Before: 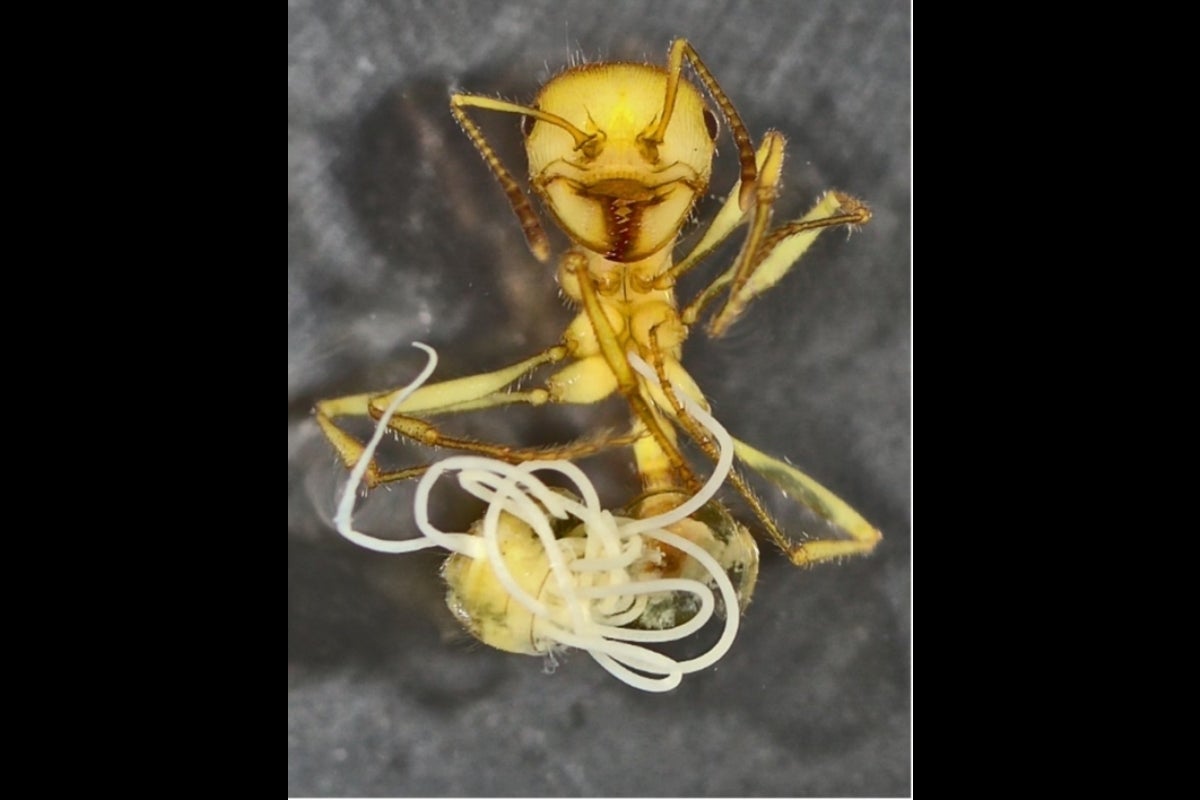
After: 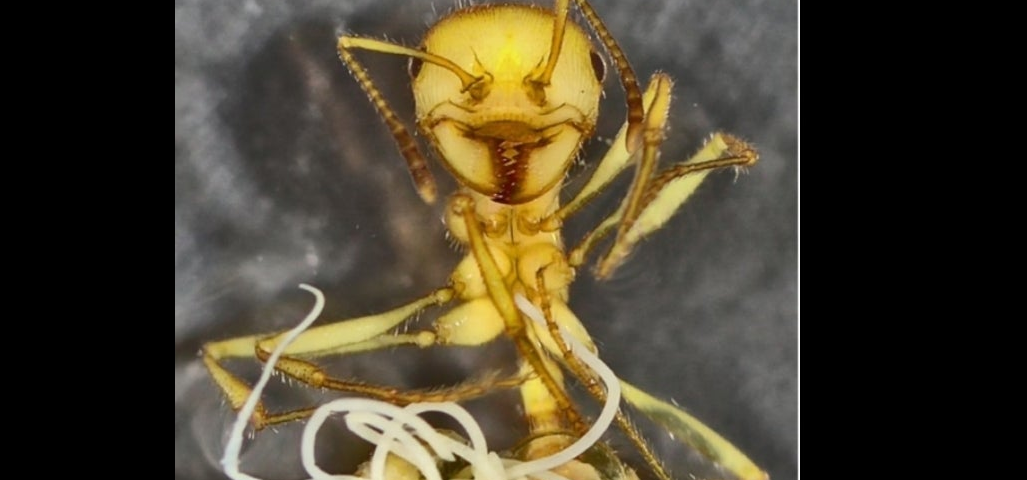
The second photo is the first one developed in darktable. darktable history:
crop and rotate: left 9.431%, top 7.336%, right 4.982%, bottom 32.58%
